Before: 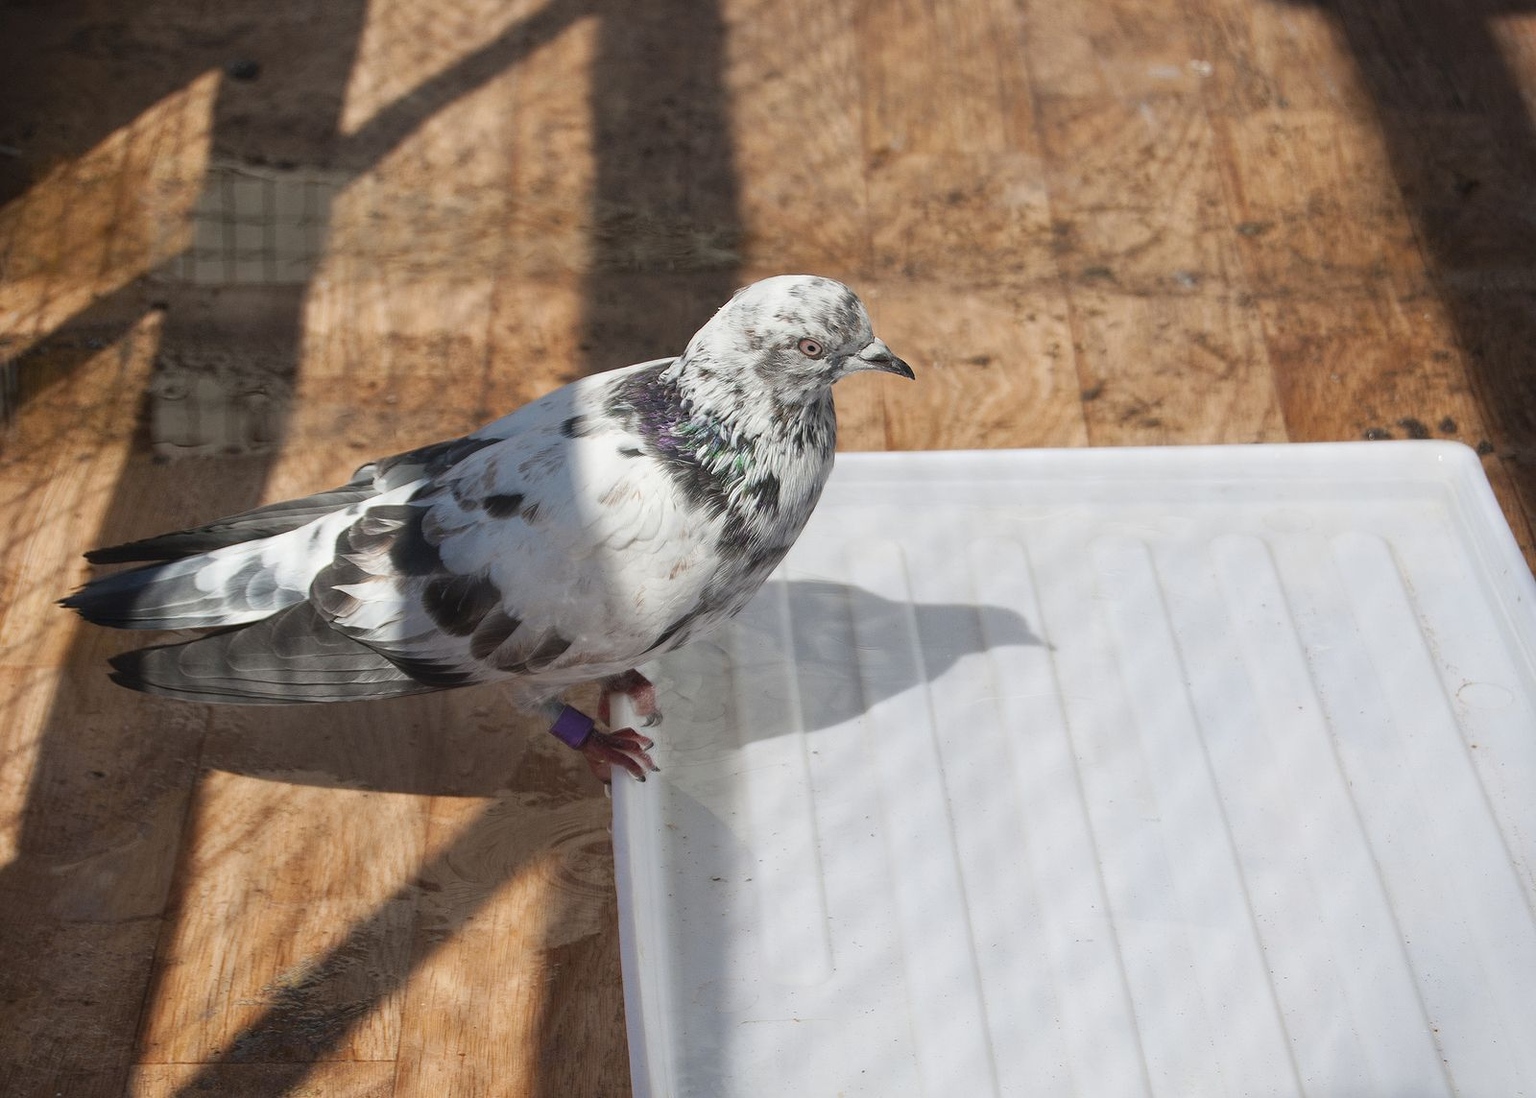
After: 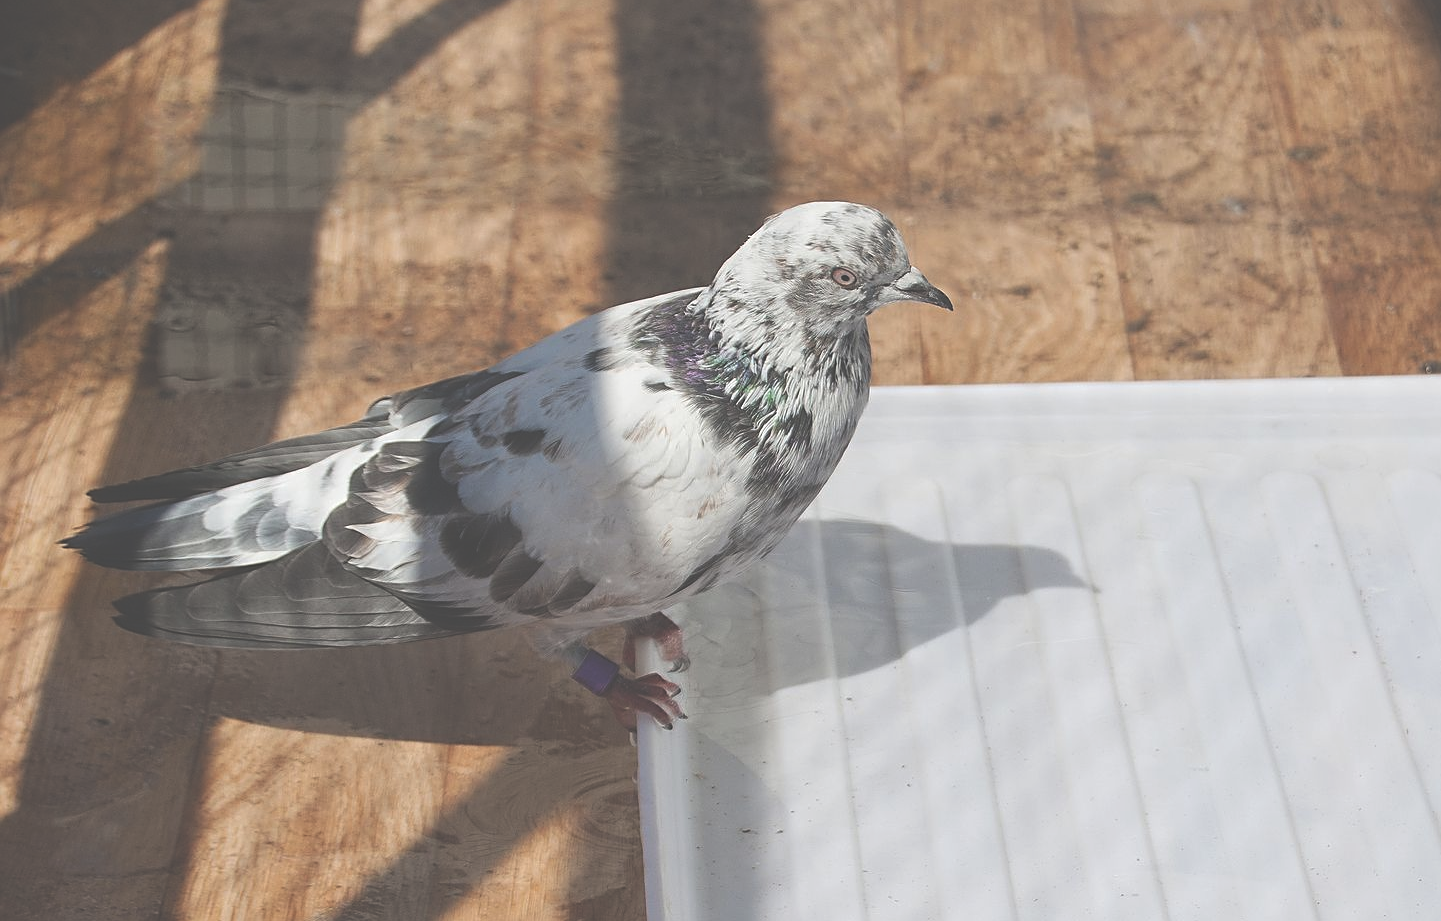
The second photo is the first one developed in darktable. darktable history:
sharpen: on, module defaults
exposure: black level correction -0.063, exposure -0.049 EV, compensate highlight preservation false
crop: top 7.517%, right 9.916%, bottom 11.971%
